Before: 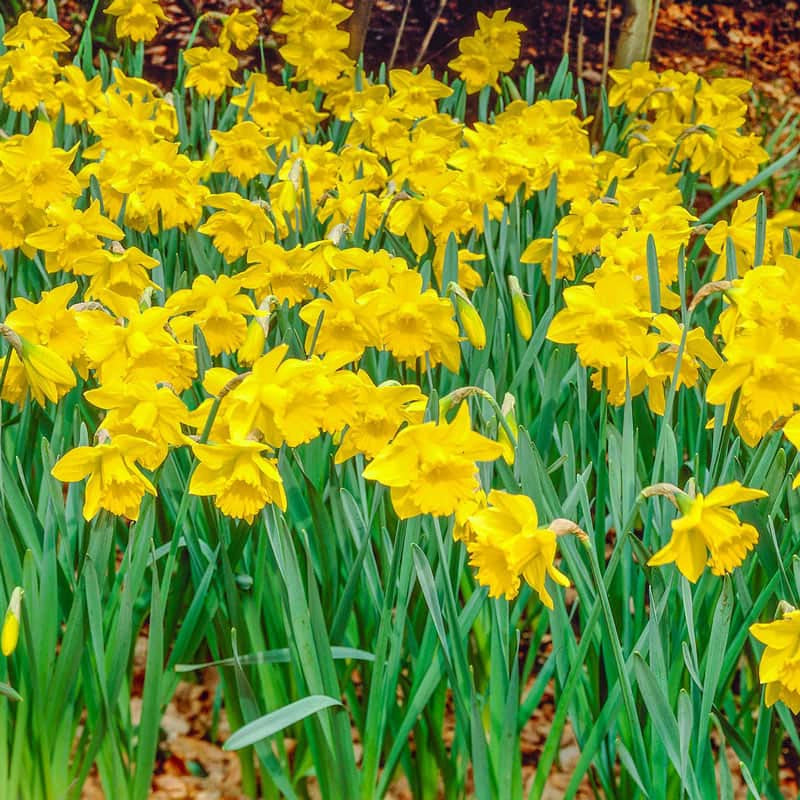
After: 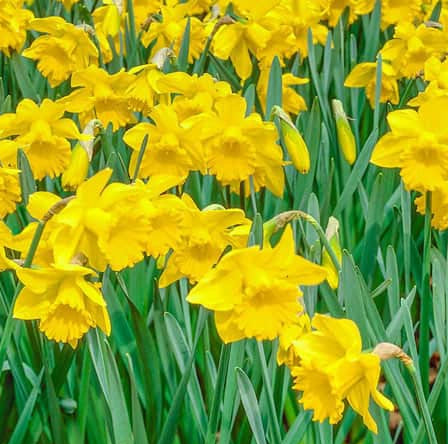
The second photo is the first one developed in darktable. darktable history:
crop and rotate: left 22.034%, top 22.034%, right 21.89%, bottom 22.403%
exposure: exposure -0.018 EV, compensate highlight preservation false
